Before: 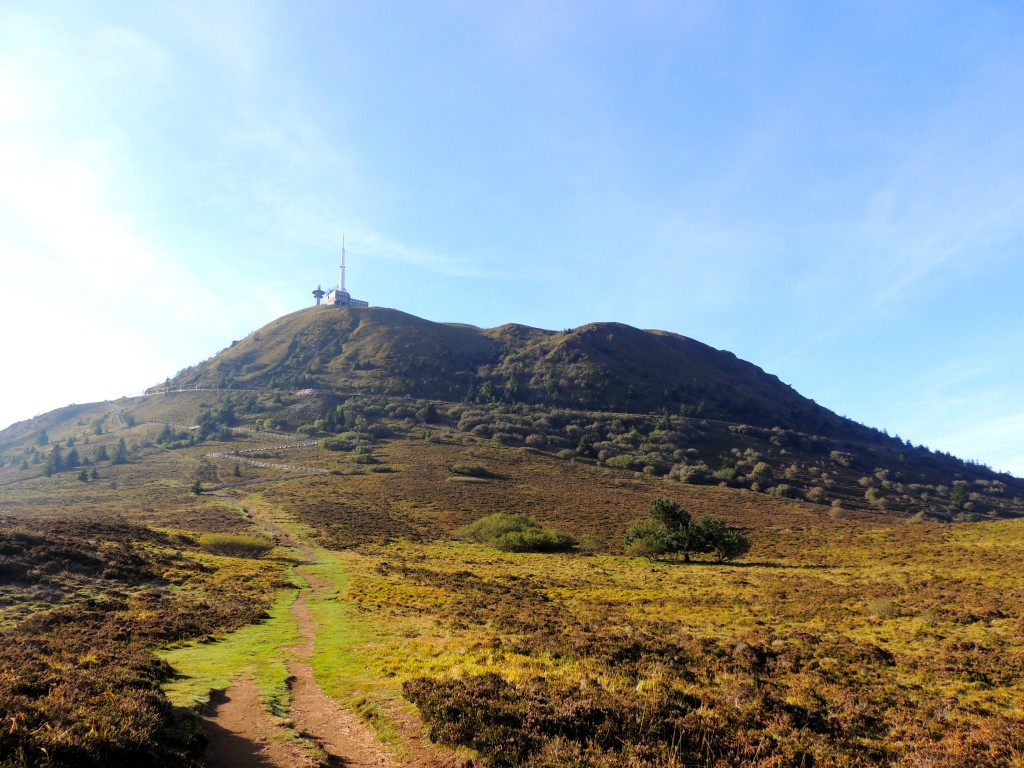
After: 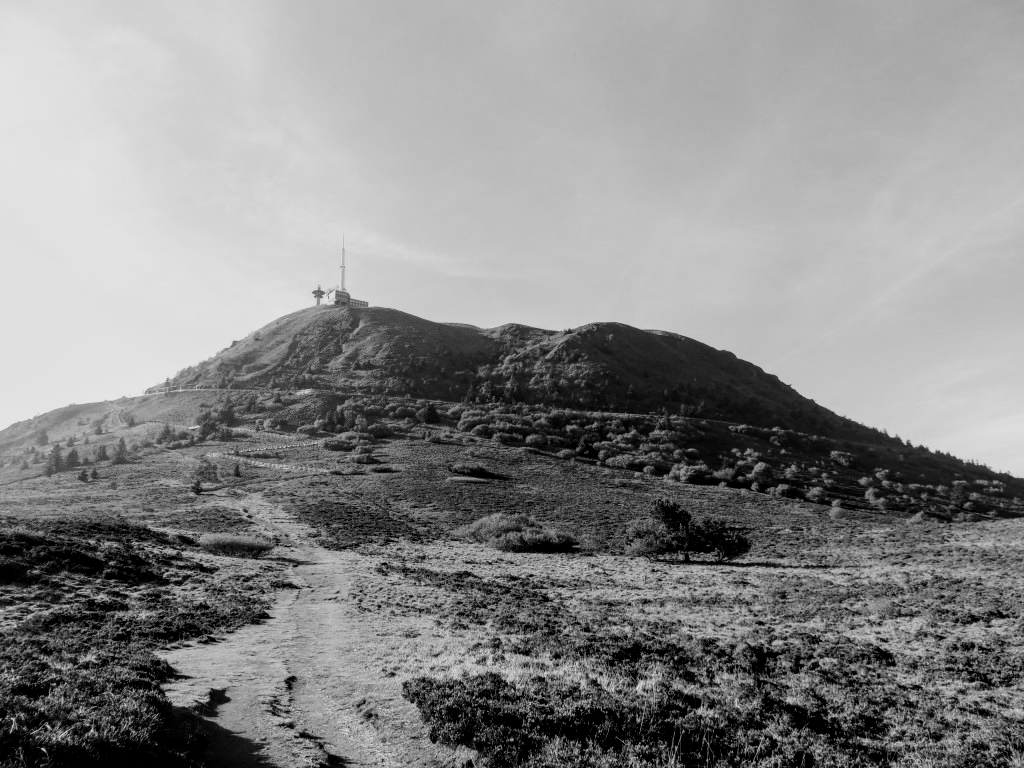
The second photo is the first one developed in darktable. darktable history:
monochrome: on, module defaults
local contrast: detail 130%
filmic rgb: black relative exposure -7.5 EV, white relative exposure 5 EV, hardness 3.31, contrast 1.3, contrast in shadows safe
